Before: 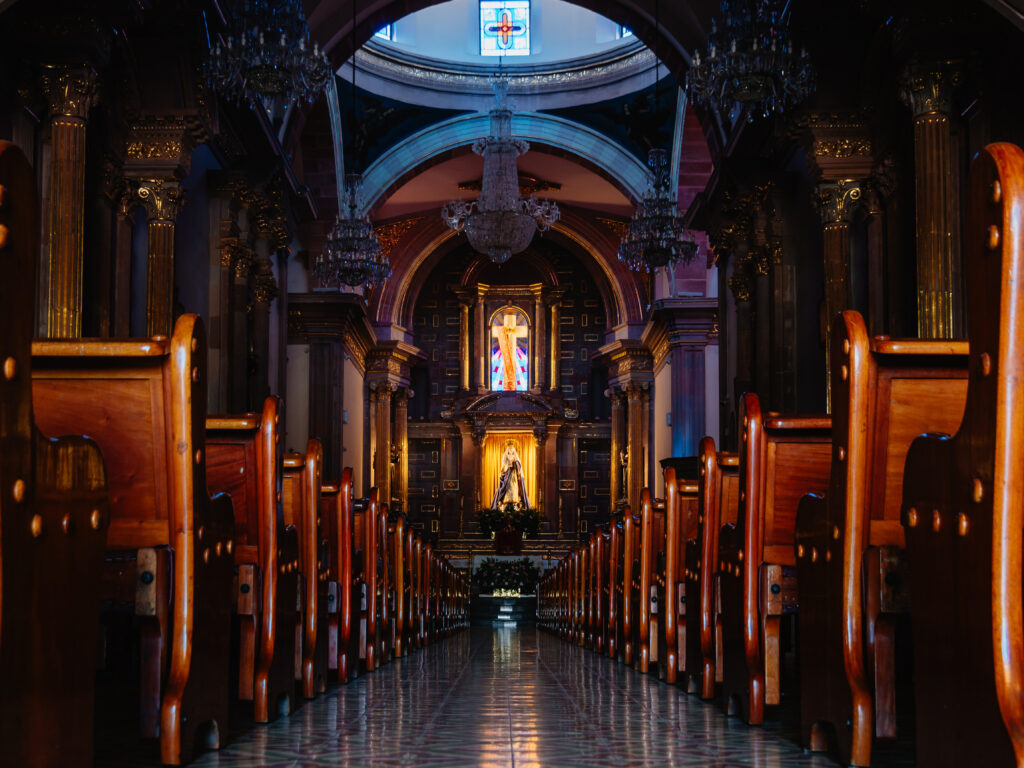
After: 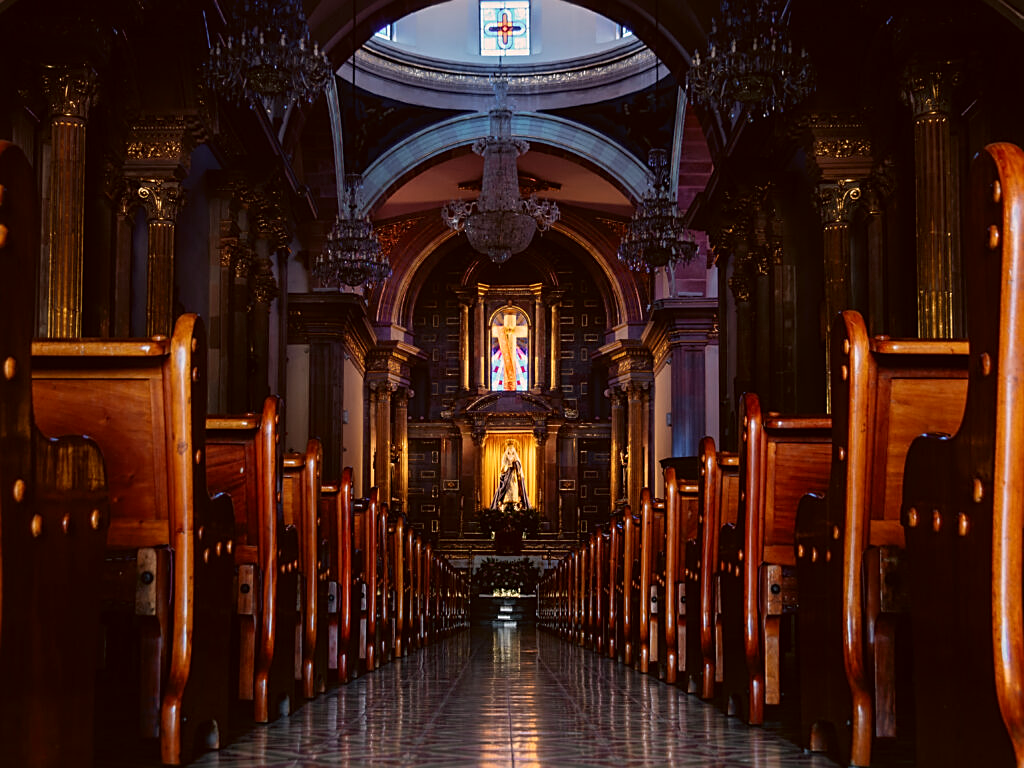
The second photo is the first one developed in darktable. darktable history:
sharpen: on, module defaults
color correction: highlights a* 6.42, highlights b* 8.07, shadows a* 5.45, shadows b* 7.2, saturation 0.894
